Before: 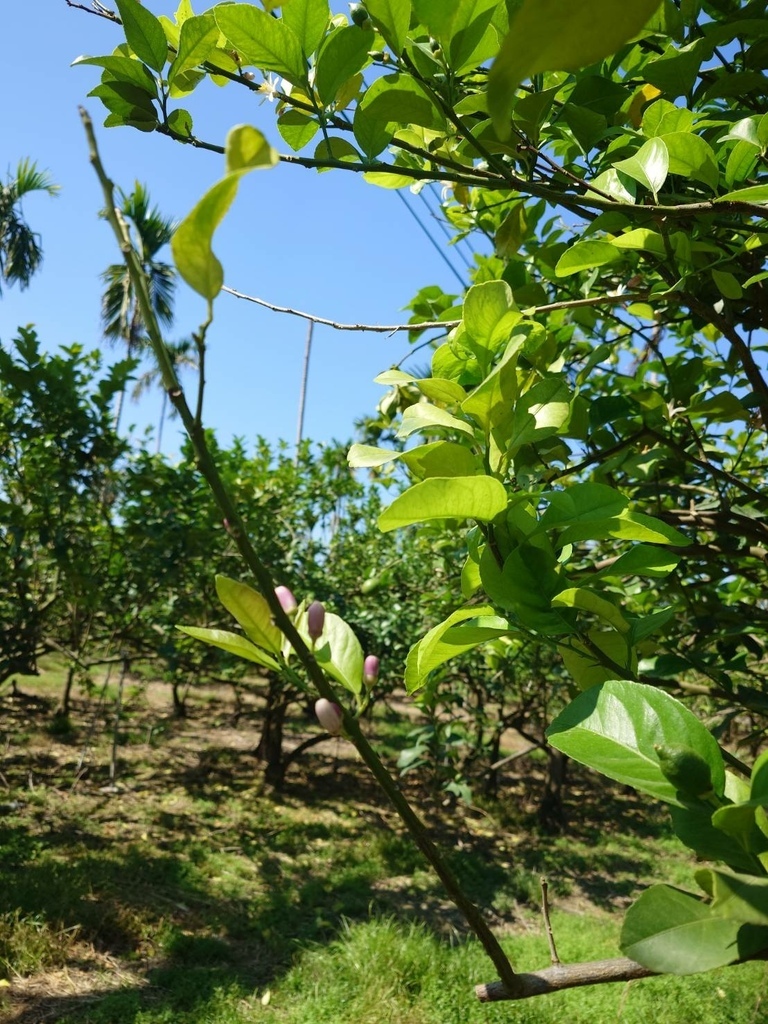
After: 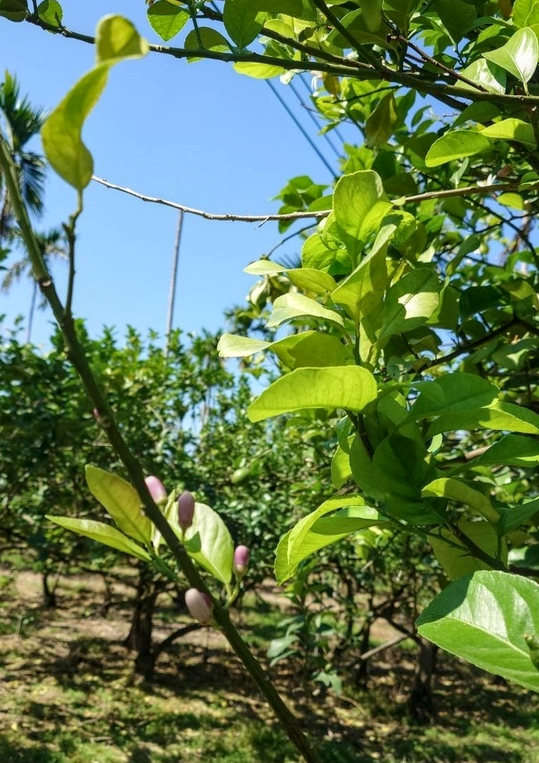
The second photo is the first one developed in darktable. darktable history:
crop and rotate: left 16.961%, top 10.777%, right 12.84%, bottom 14.684%
shadows and highlights: radius 265.77, soften with gaussian
exposure: compensate exposure bias true, compensate highlight preservation false
color correction: highlights b* -0.015
local contrast: on, module defaults
